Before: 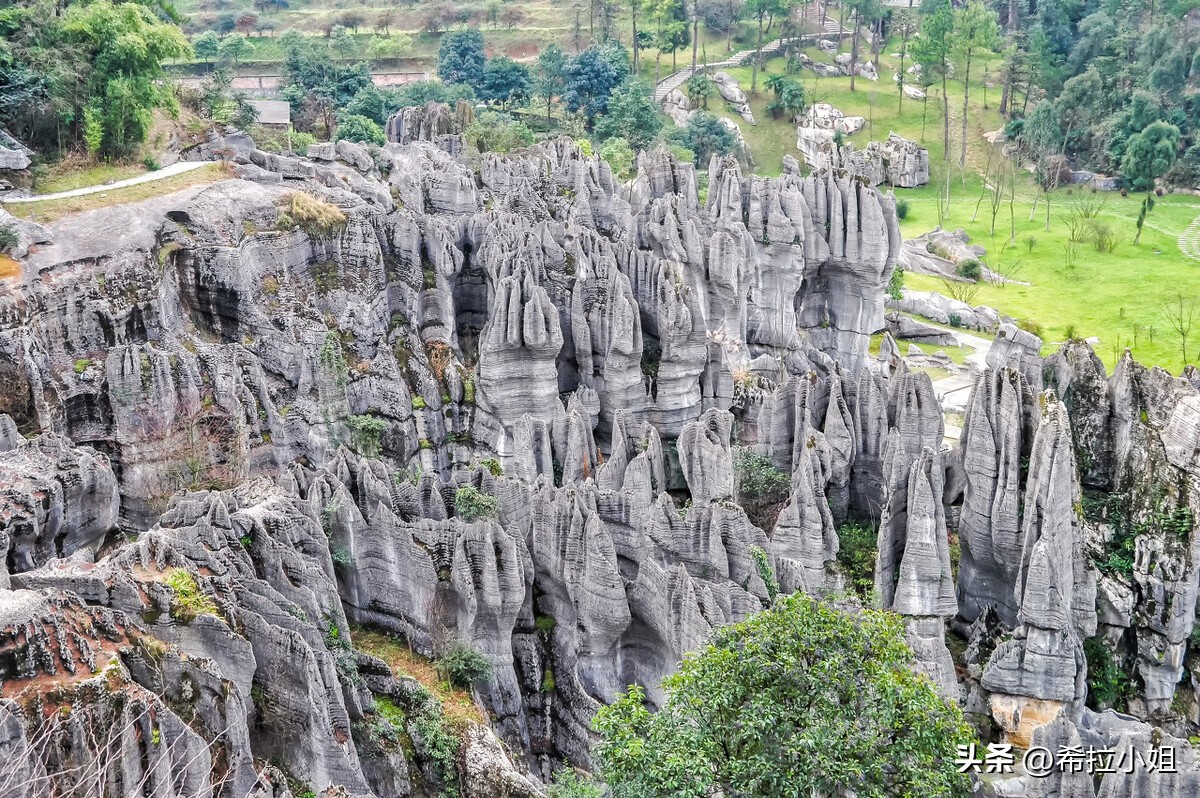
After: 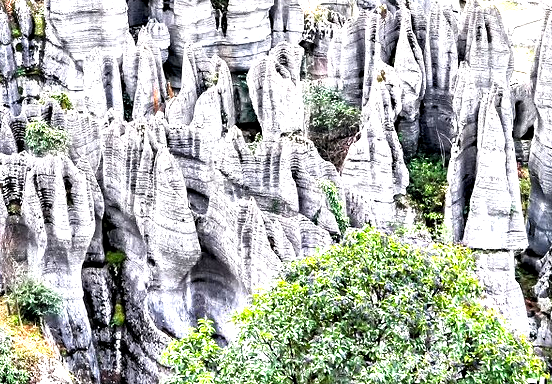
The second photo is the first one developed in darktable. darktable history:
exposure: black level correction 0, exposure 1.105 EV, compensate highlight preservation false
crop: left 35.839%, top 45.943%, right 18.138%, bottom 5.827%
contrast equalizer: octaves 7, y [[0.6 ×6], [0.55 ×6], [0 ×6], [0 ×6], [0 ×6]]
